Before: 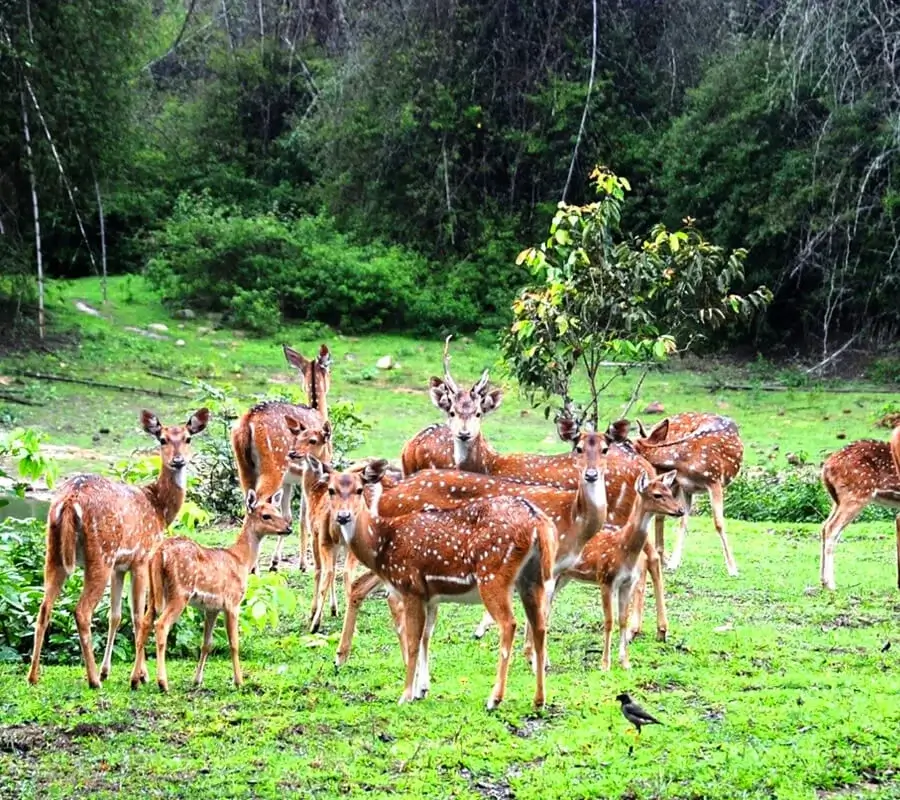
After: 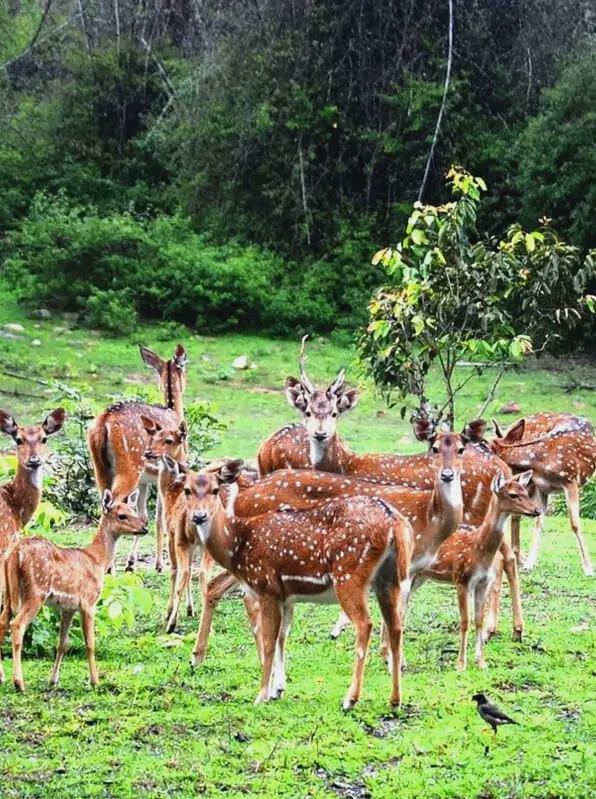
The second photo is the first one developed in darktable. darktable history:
crop and rotate: left 16.073%, right 17.67%
contrast brightness saturation: contrast -0.082, brightness -0.041, saturation -0.113
